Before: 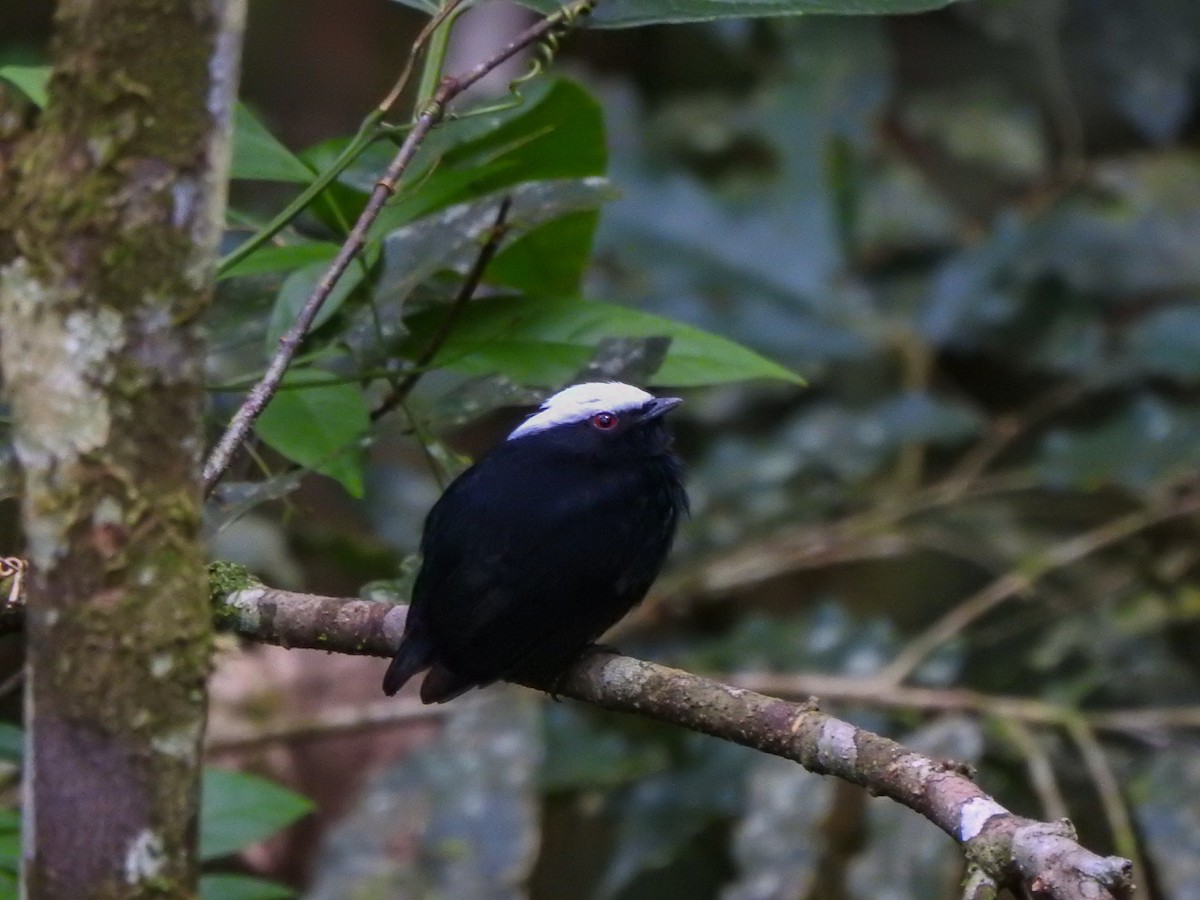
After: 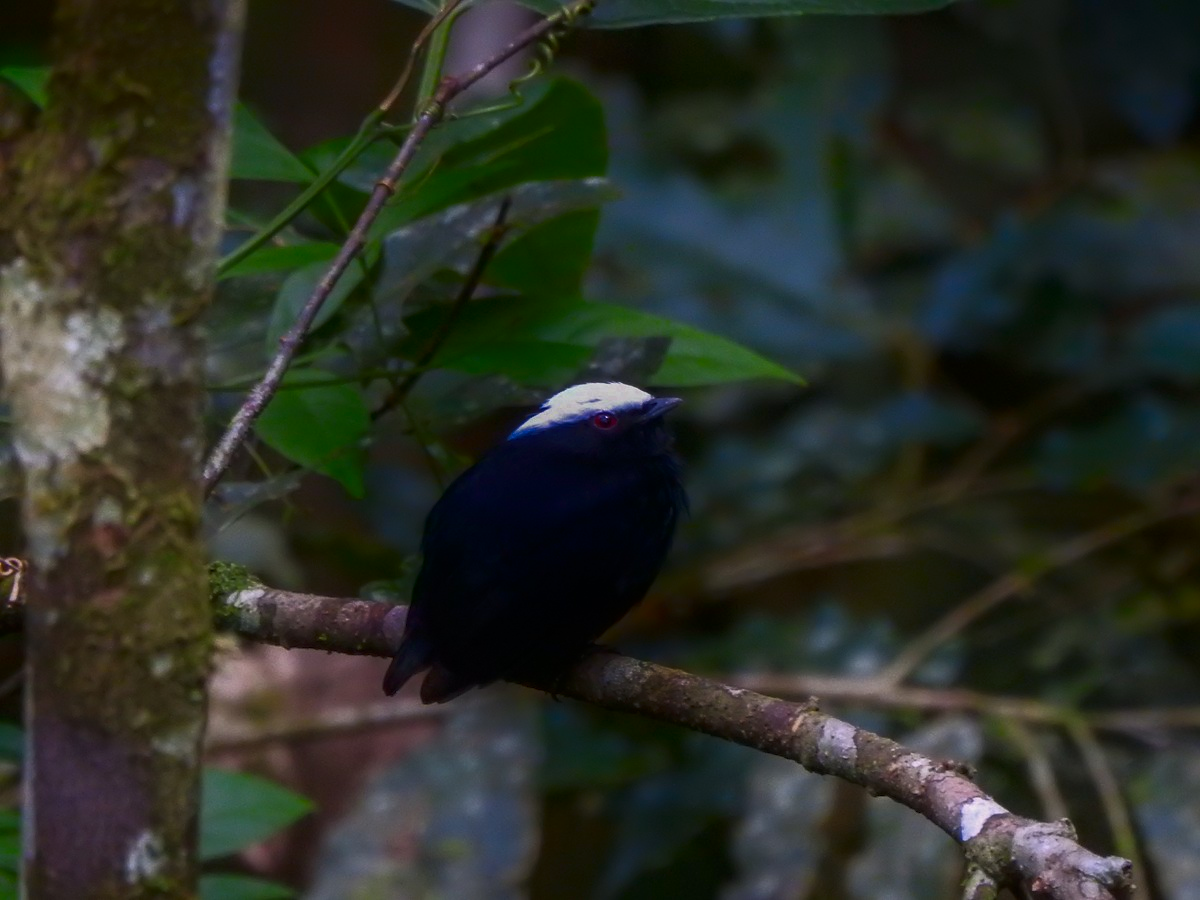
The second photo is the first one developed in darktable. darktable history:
shadows and highlights: shadows -89.6, highlights 91.81, soften with gaussian
